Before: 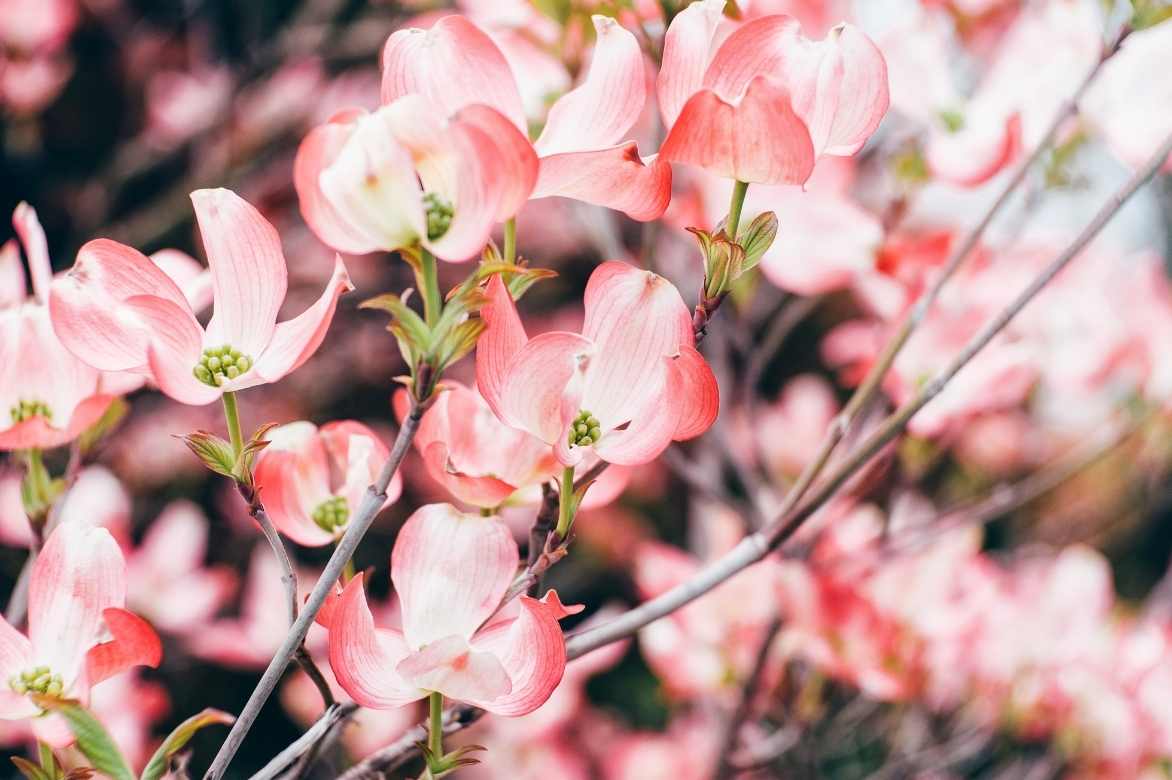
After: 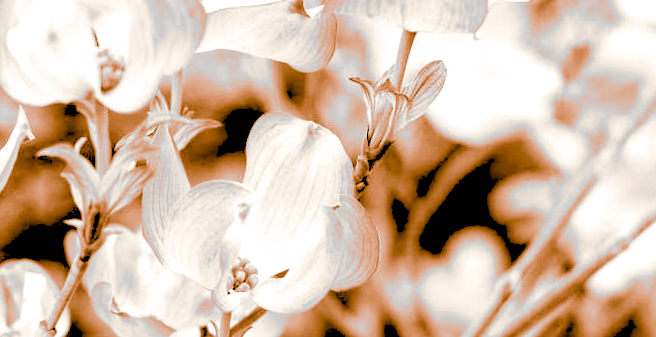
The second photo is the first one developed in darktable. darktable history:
rgb levels: levels [[0.027, 0.429, 0.996], [0, 0.5, 1], [0, 0.5, 1]]
crop: left 20.932%, top 15.471%, right 21.848%, bottom 34.081%
exposure: exposure 0.367 EV, compensate highlight preservation false
contrast brightness saturation: saturation -1
haze removal: on, module defaults
rotate and perspective: rotation 1.69°, lens shift (vertical) -0.023, lens shift (horizontal) -0.291, crop left 0.025, crop right 0.988, crop top 0.092, crop bottom 0.842
split-toning: shadows › hue 26°, shadows › saturation 0.92, highlights › hue 40°, highlights › saturation 0.92, balance -63, compress 0%
